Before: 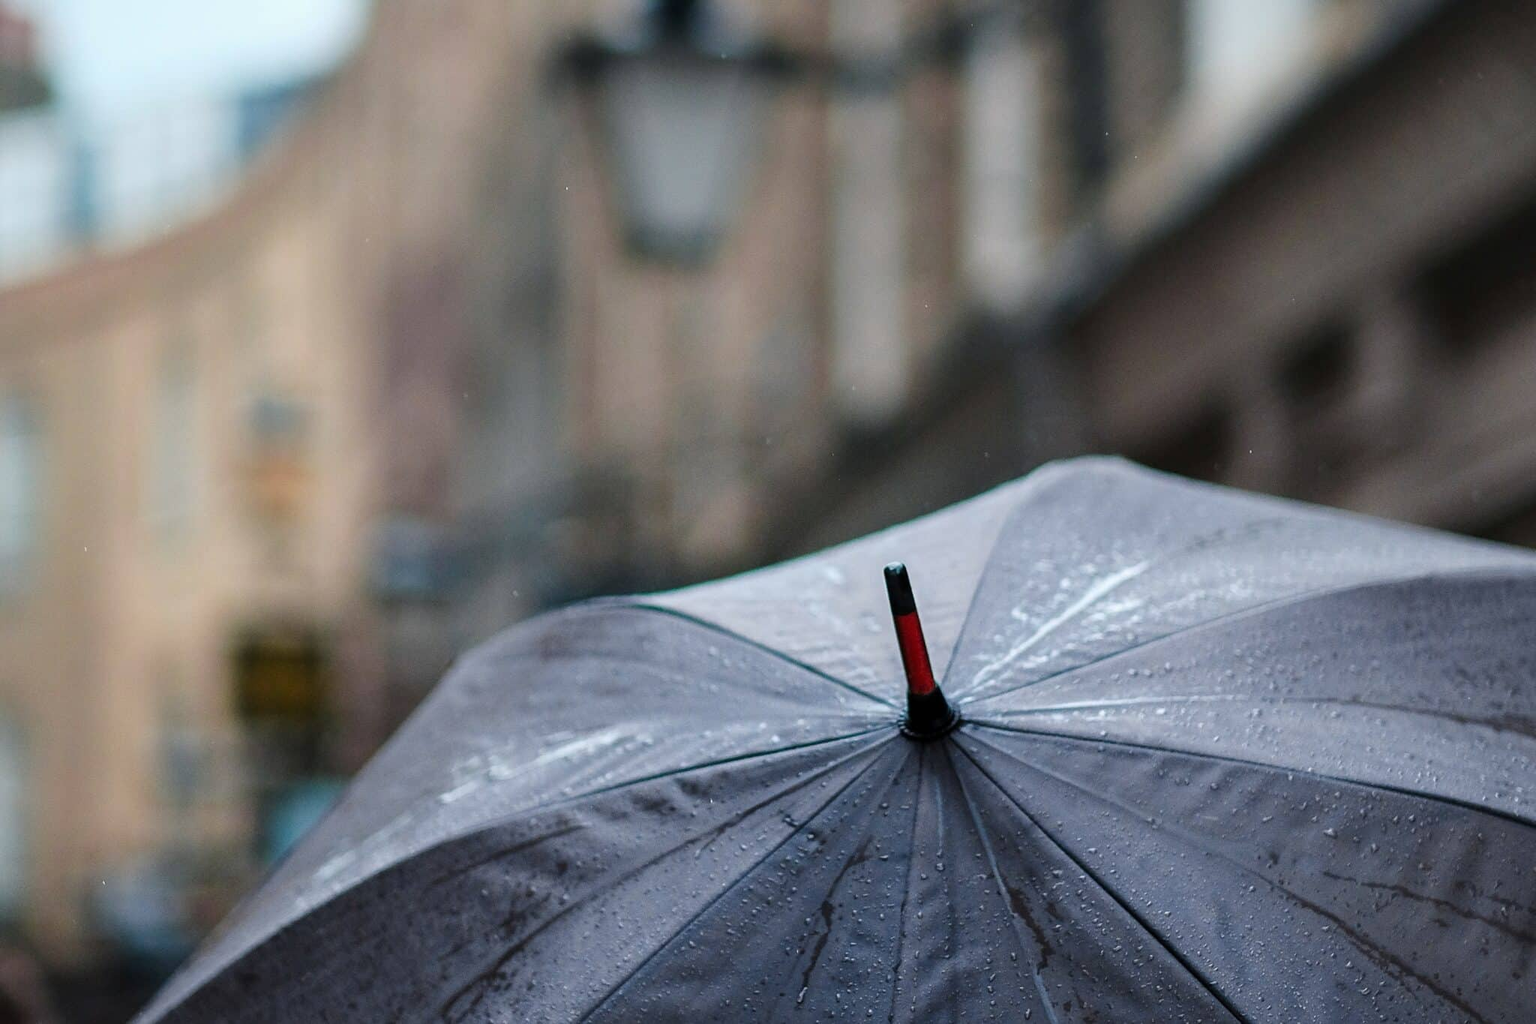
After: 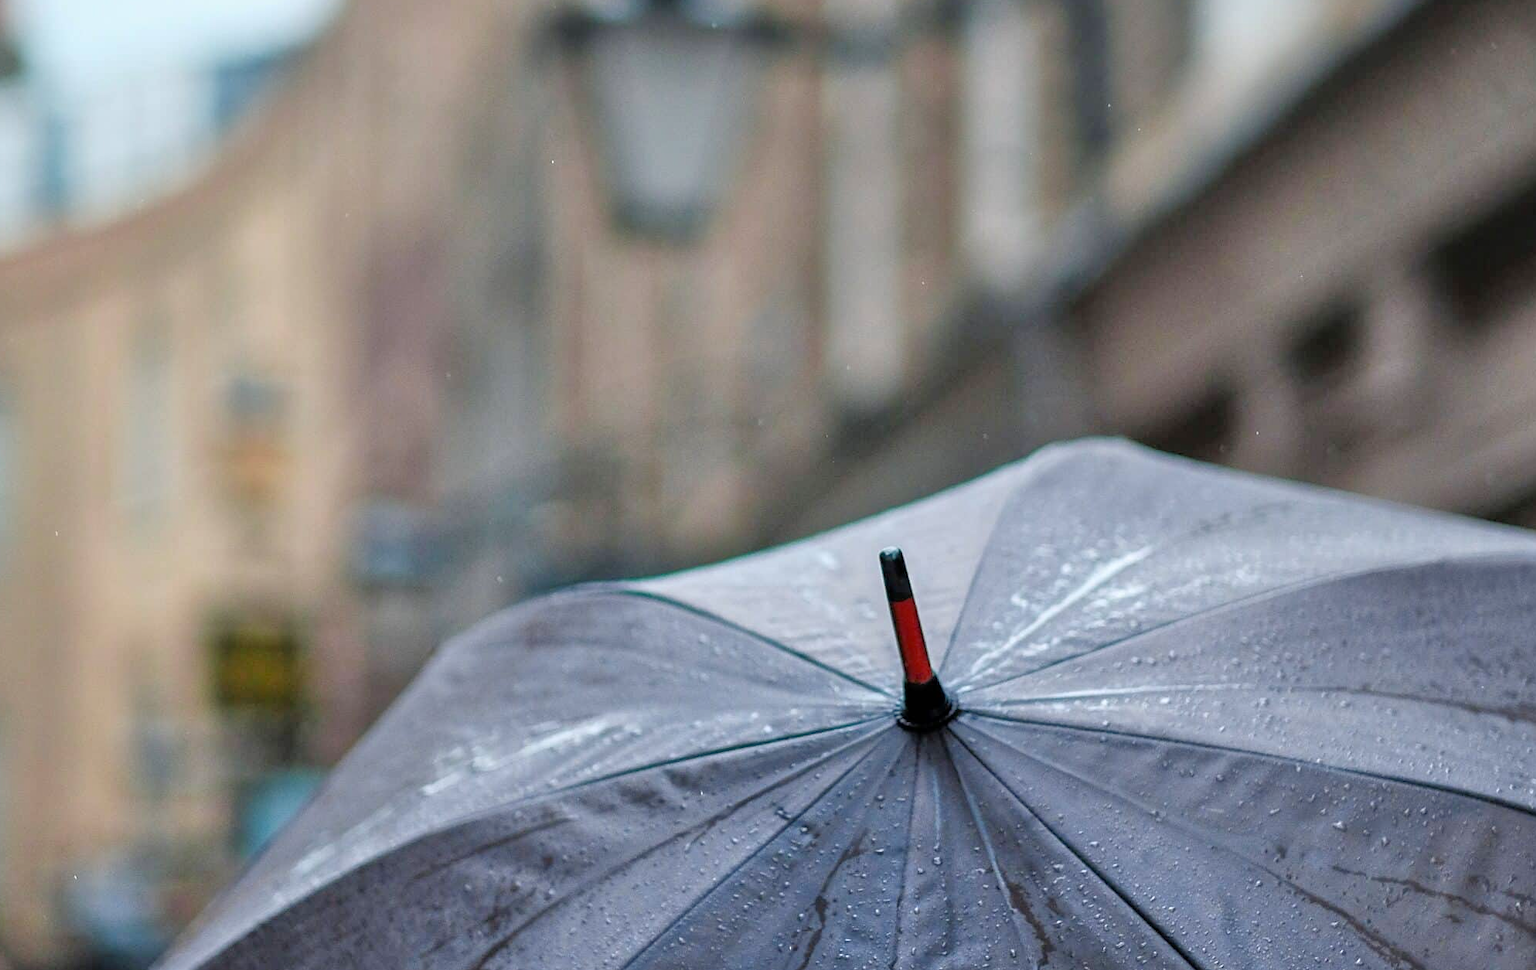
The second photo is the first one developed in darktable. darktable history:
tone equalizer: -7 EV 0.149 EV, -6 EV 0.59 EV, -5 EV 1.12 EV, -4 EV 1.34 EV, -3 EV 1.18 EV, -2 EV 0.6 EV, -1 EV 0.156 EV
color zones: curves: ch2 [(0, 0.5) (0.143, 0.517) (0.286, 0.571) (0.429, 0.522) (0.571, 0.5) (0.714, 0.5) (0.857, 0.5) (1, 0.5)]
crop: left 2.03%, top 3.115%, right 0.91%, bottom 4.898%
